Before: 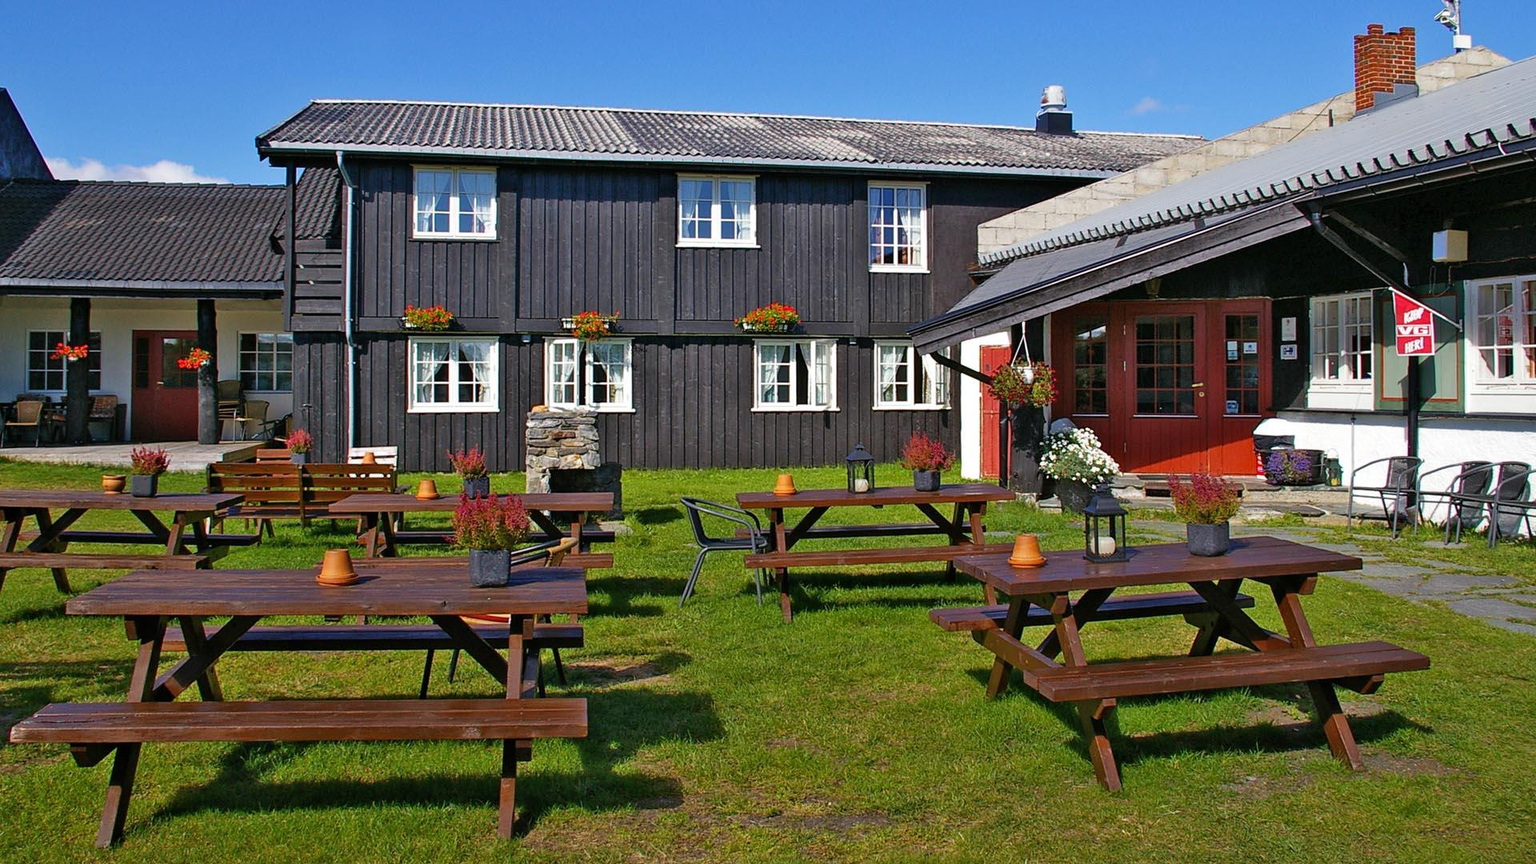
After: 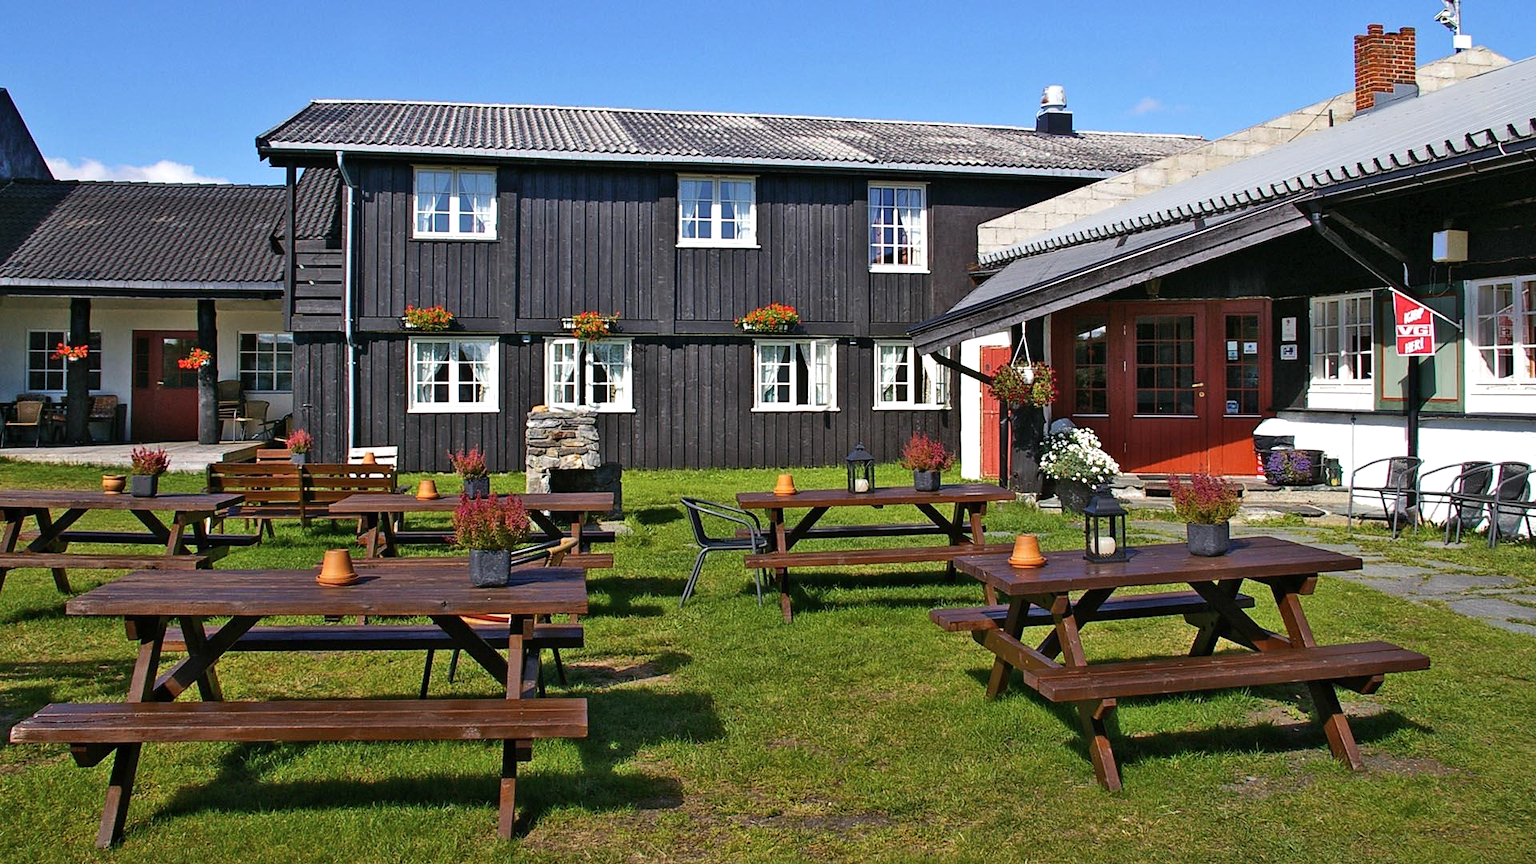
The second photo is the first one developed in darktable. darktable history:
color balance: contrast -15%
tone equalizer: -8 EV -0.75 EV, -7 EV -0.7 EV, -6 EV -0.6 EV, -5 EV -0.4 EV, -3 EV 0.4 EV, -2 EV 0.6 EV, -1 EV 0.7 EV, +0 EV 0.75 EV, edges refinement/feathering 500, mask exposure compensation -1.57 EV, preserve details no
